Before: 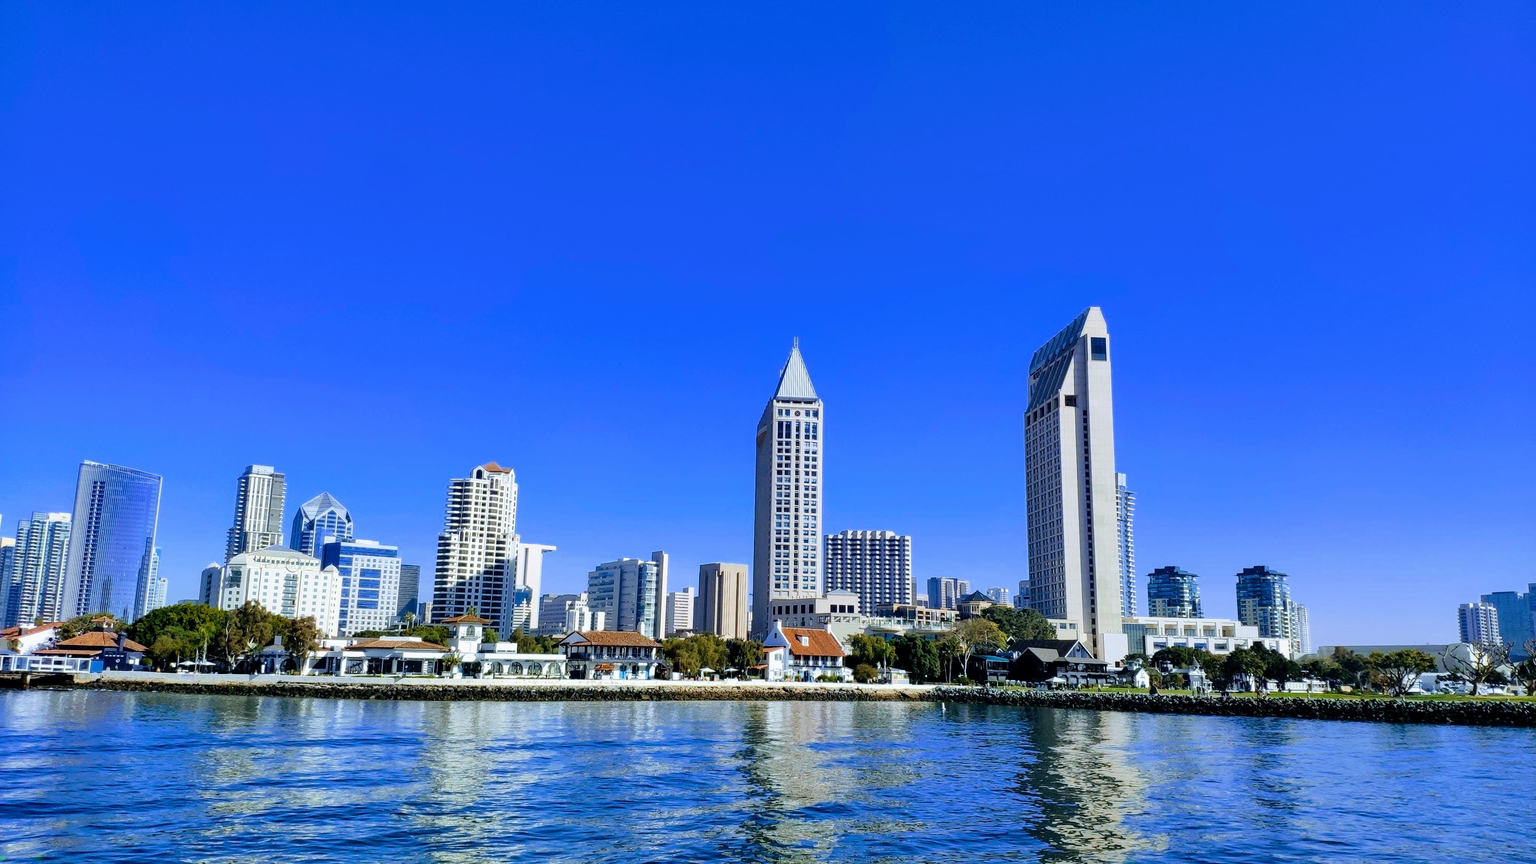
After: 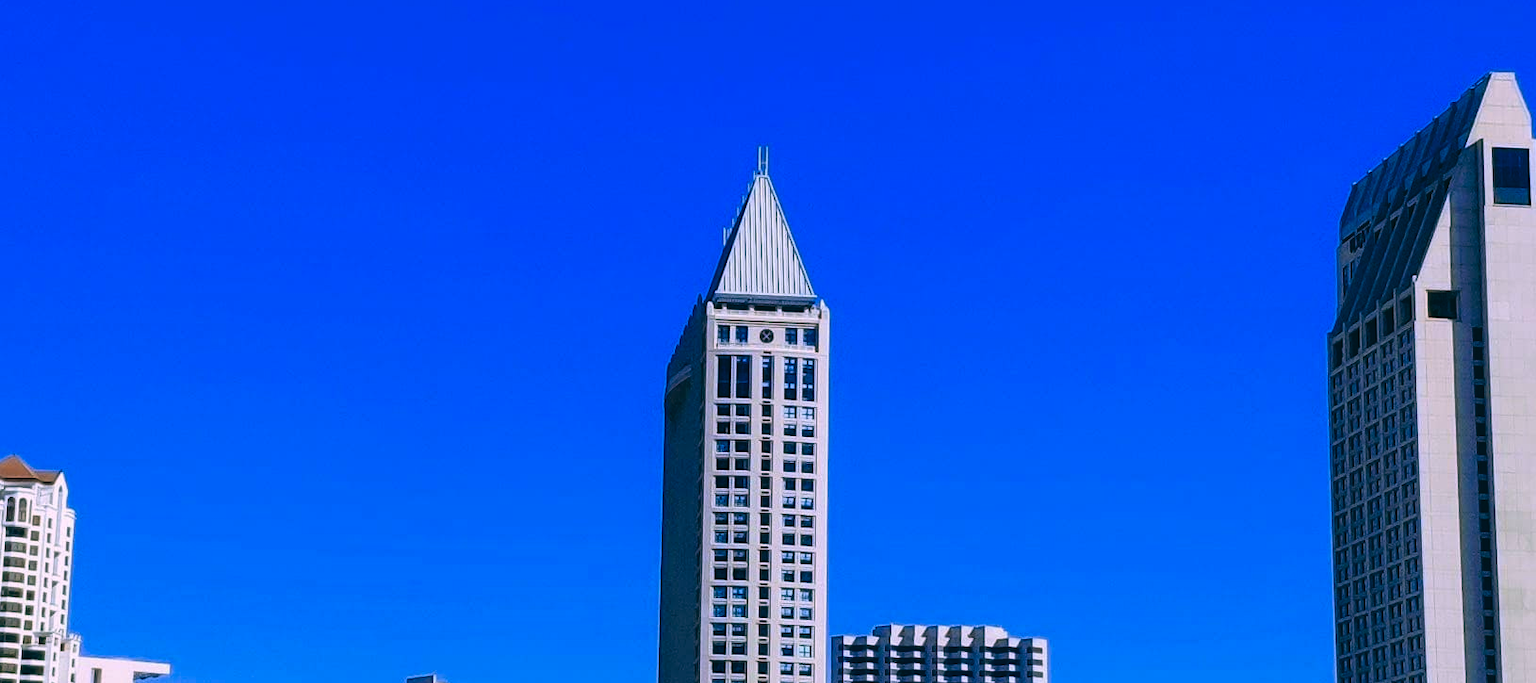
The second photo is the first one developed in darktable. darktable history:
color balance: lift [1.016, 0.983, 1, 1.017], gamma [0.78, 1.018, 1.043, 0.957], gain [0.786, 1.063, 0.937, 1.017], input saturation 118.26%, contrast 13.43%, contrast fulcrum 21.62%, output saturation 82.76%
crop: left 31.751%, top 32.172%, right 27.8%, bottom 35.83%
